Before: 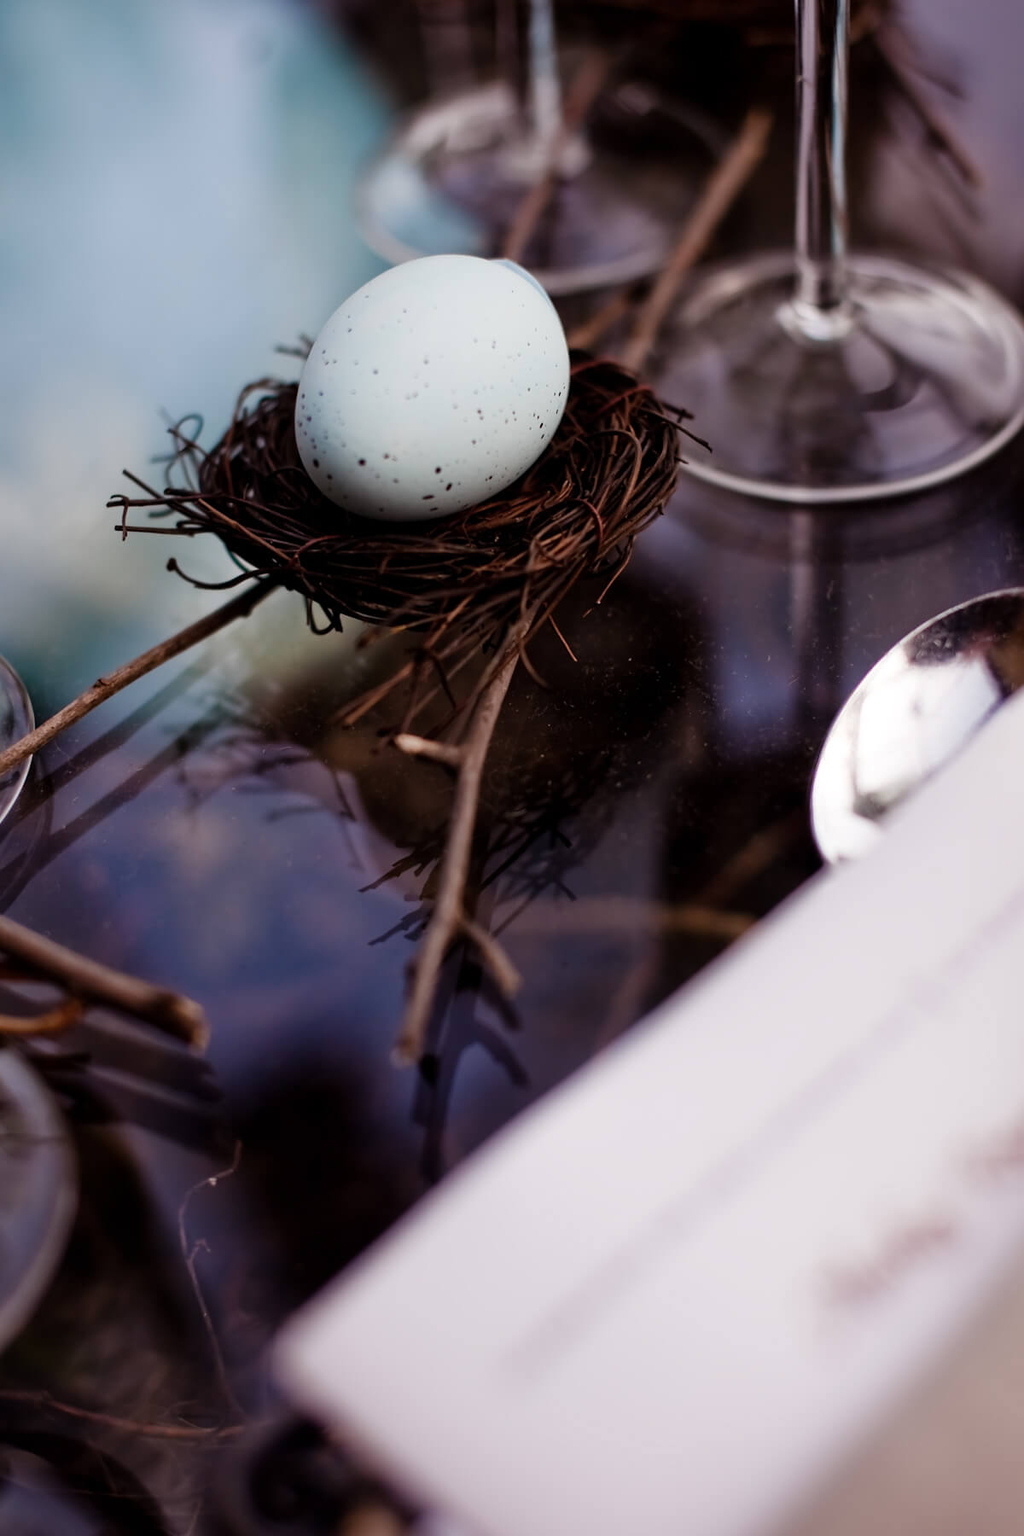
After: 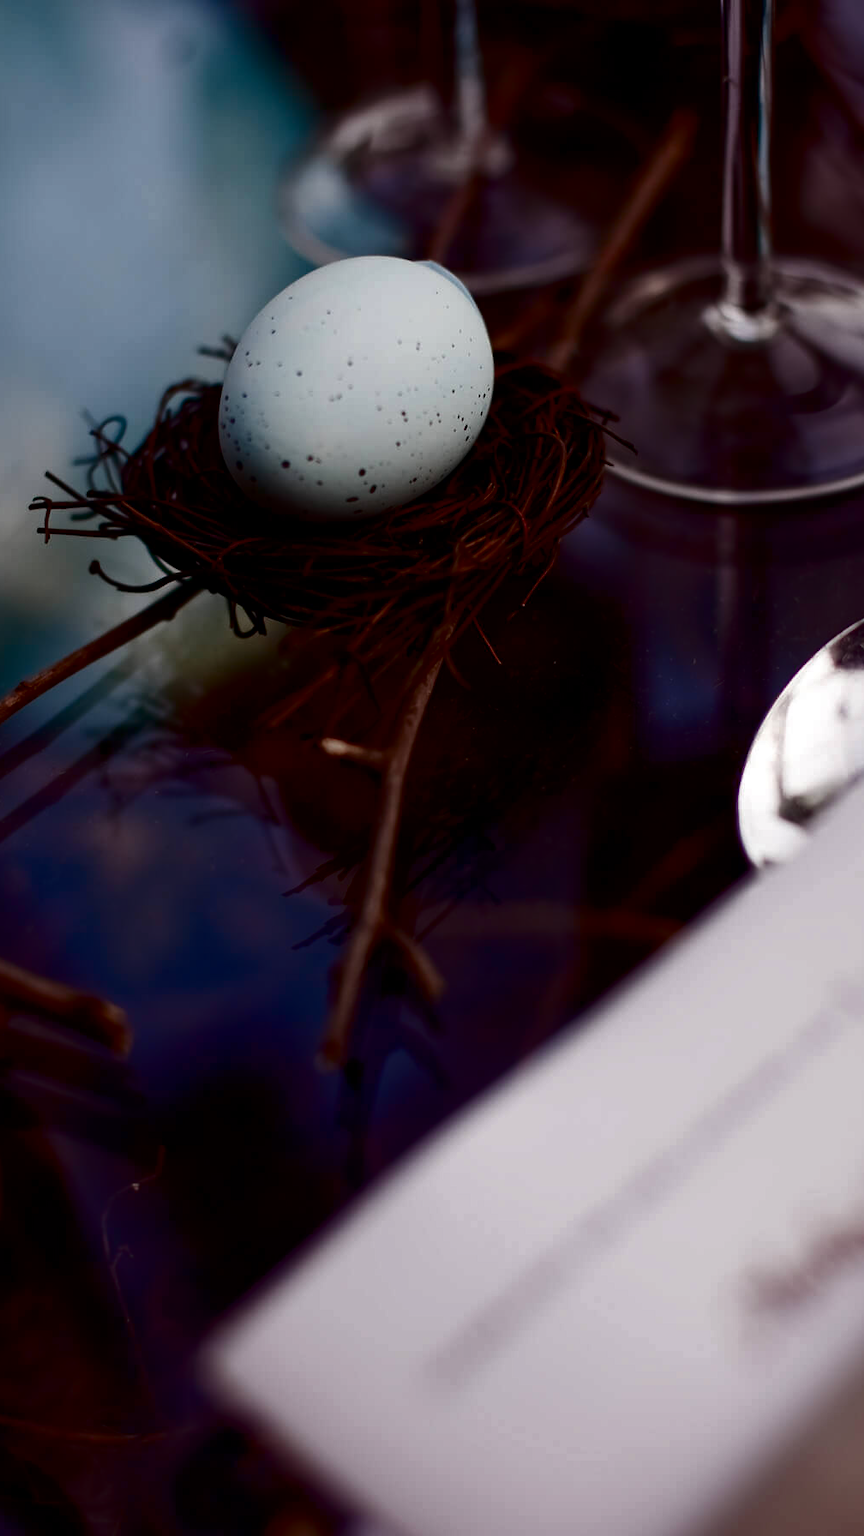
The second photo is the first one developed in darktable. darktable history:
crop: left 7.598%, right 7.873%
contrast brightness saturation: contrast 0.09, brightness -0.59, saturation 0.17
